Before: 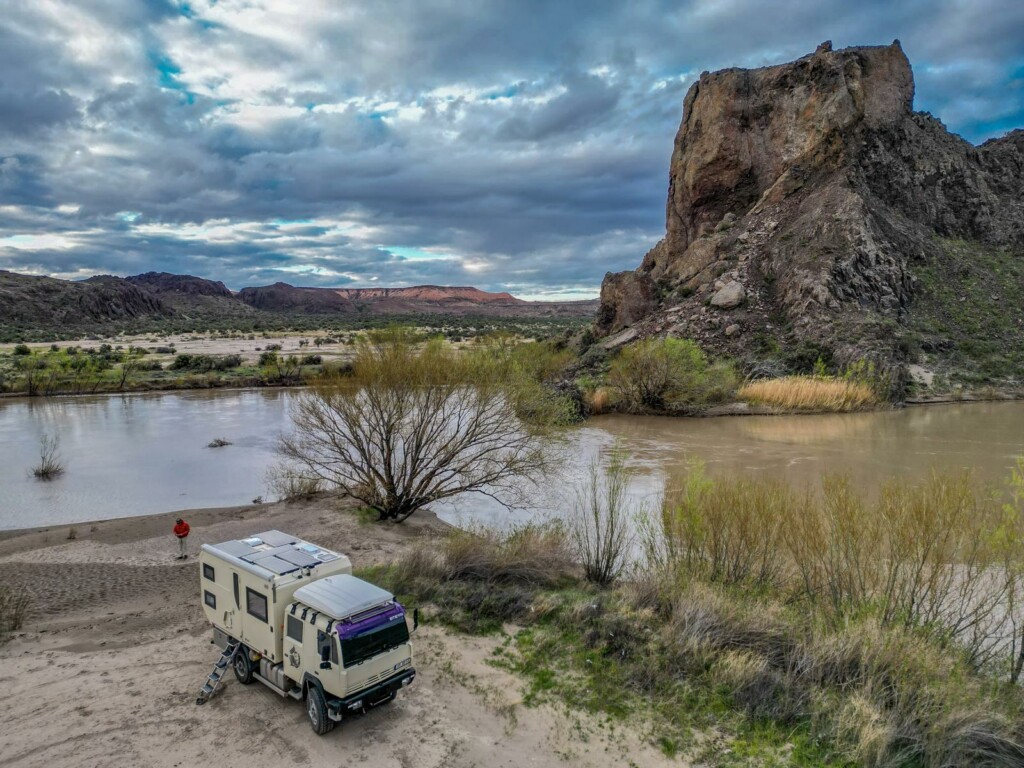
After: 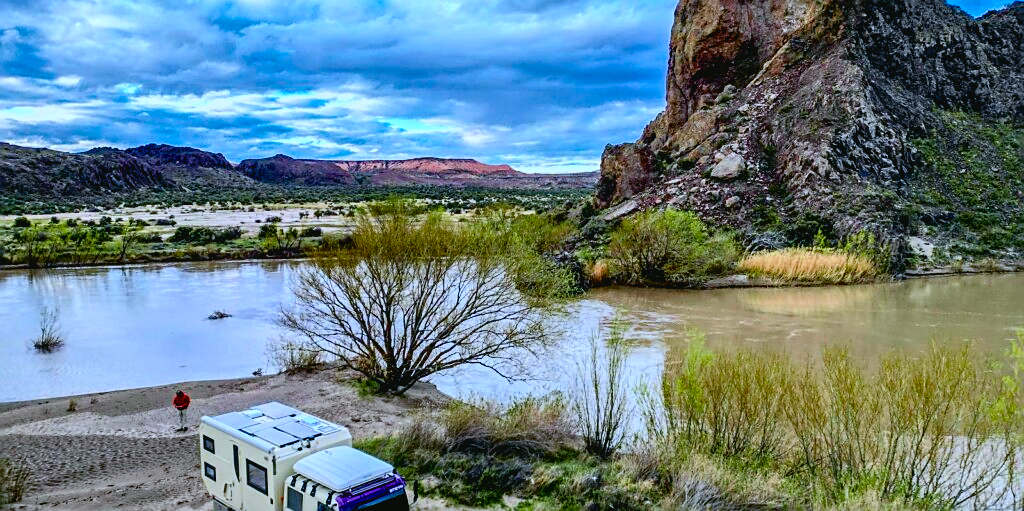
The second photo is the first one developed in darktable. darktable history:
crop: top 16.727%, bottom 16.727%
sharpen: on, module defaults
tone curve: curves: ch0 [(0.003, 0.032) (0.037, 0.037) (0.142, 0.117) (0.279, 0.311) (0.405, 0.49) (0.526, 0.651) (0.722, 0.857) (0.875, 0.946) (1, 0.98)]; ch1 [(0, 0) (0.305, 0.325) (0.453, 0.437) (0.482, 0.474) (0.501, 0.498) (0.515, 0.523) (0.559, 0.591) (0.6, 0.643) (0.656, 0.707) (1, 1)]; ch2 [(0, 0) (0.323, 0.277) (0.424, 0.396) (0.479, 0.484) (0.499, 0.502) (0.515, 0.537) (0.573, 0.602) (0.653, 0.675) (0.75, 0.756) (1, 1)], color space Lab, independent channels, preserve colors none
color balance rgb: perceptual saturation grading › global saturation 35%, perceptual saturation grading › highlights -25%, perceptual saturation grading › shadows 25%, global vibrance 10%
base curve: preserve colors none
exposure: black level correction 0.012, compensate highlight preservation false
white balance: red 0.926, green 1.003, blue 1.133
